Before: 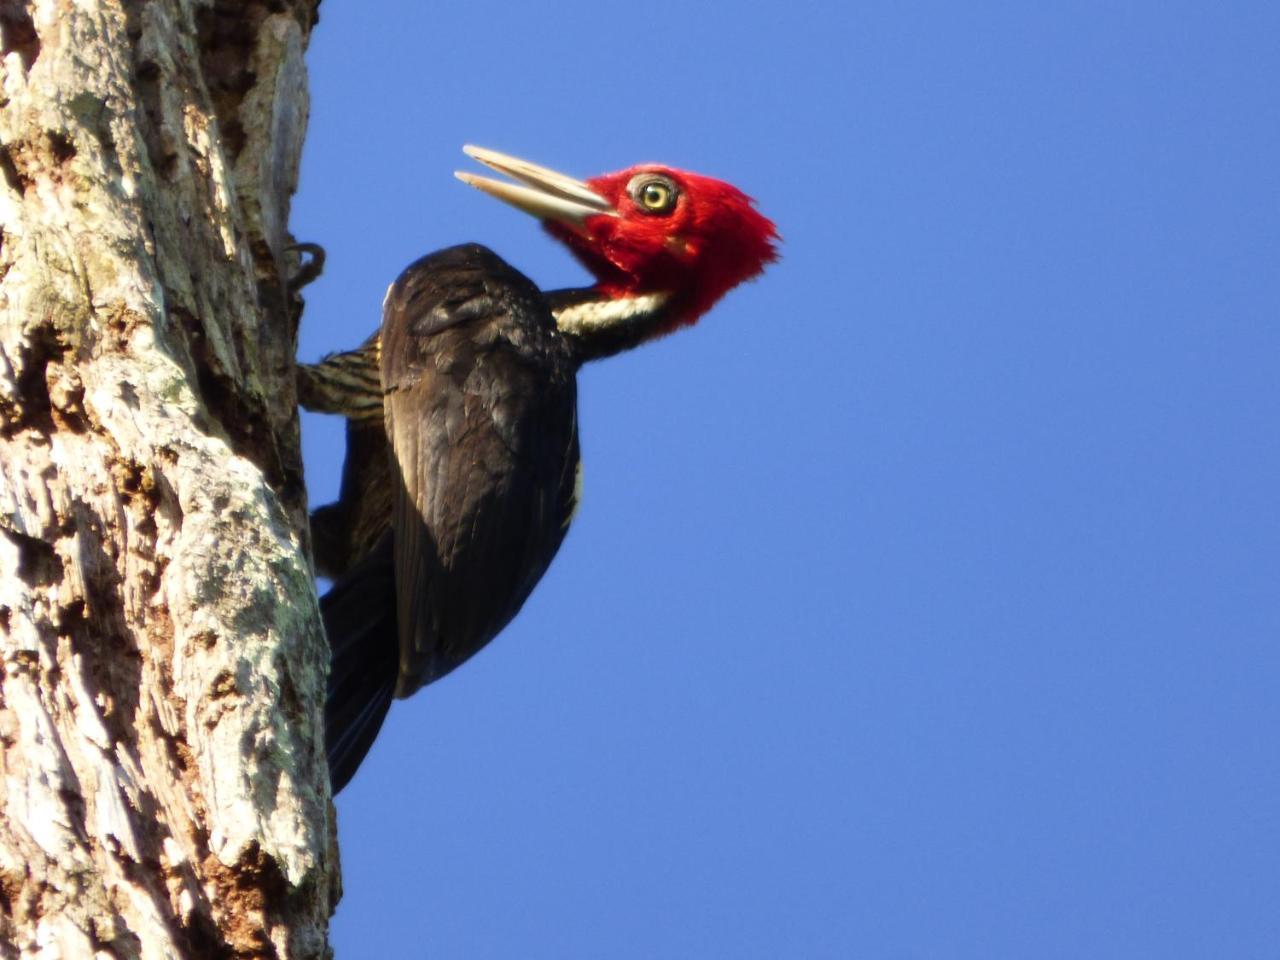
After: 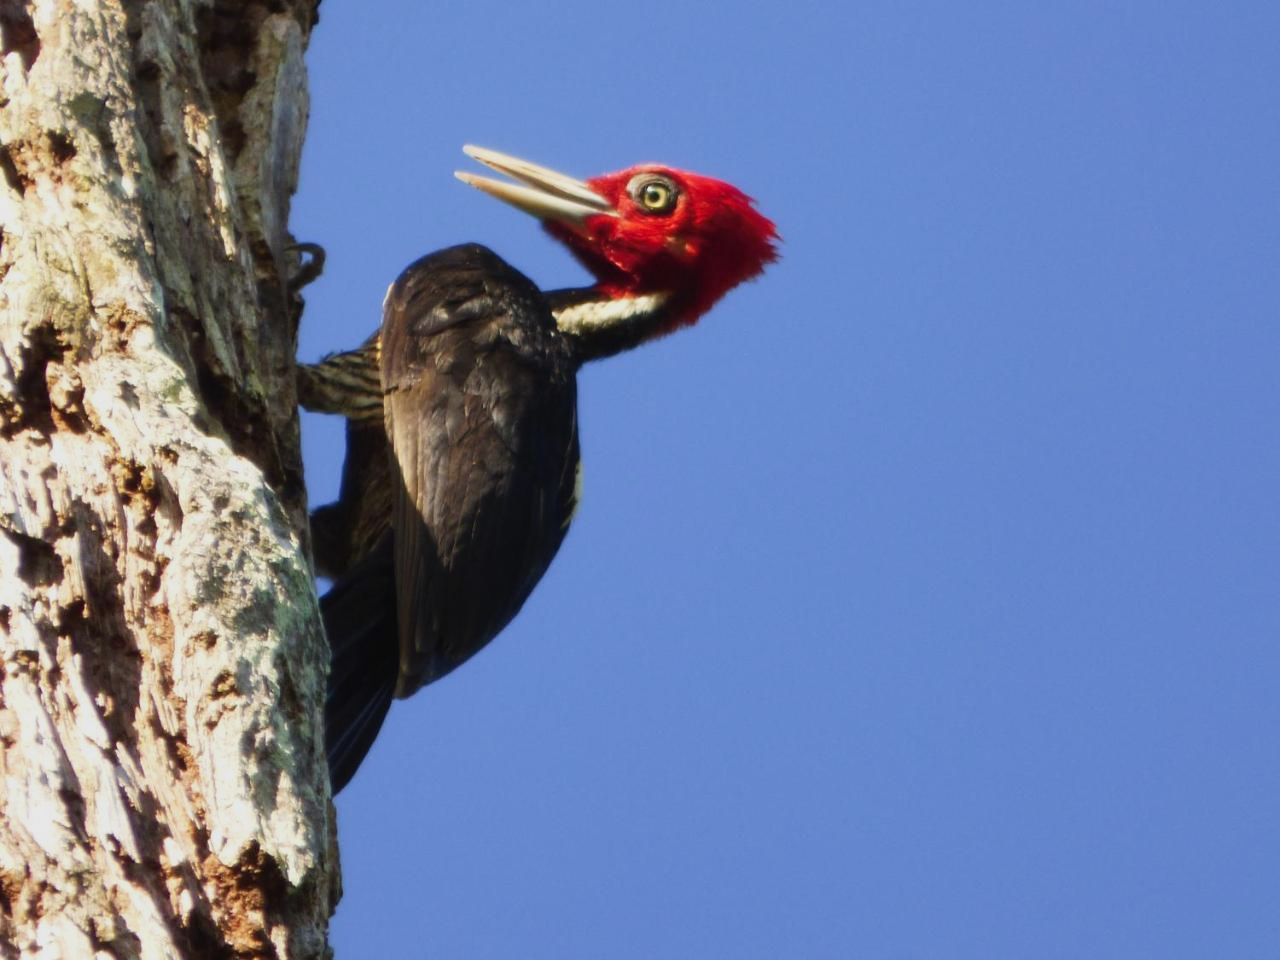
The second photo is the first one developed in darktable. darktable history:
tone curve: curves: ch0 [(0, 0.014) (0.036, 0.047) (0.15, 0.156) (0.27, 0.258) (0.511, 0.506) (0.761, 0.741) (1, 0.919)]; ch1 [(0, 0) (0.179, 0.173) (0.322, 0.32) (0.429, 0.431) (0.502, 0.5) (0.519, 0.522) (0.562, 0.575) (0.631, 0.65) (0.72, 0.692) (1, 1)]; ch2 [(0, 0) (0.29, 0.295) (0.404, 0.436) (0.497, 0.498) (0.533, 0.556) (0.599, 0.607) (0.696, 0.707) (1, 1)], preserve colors none
